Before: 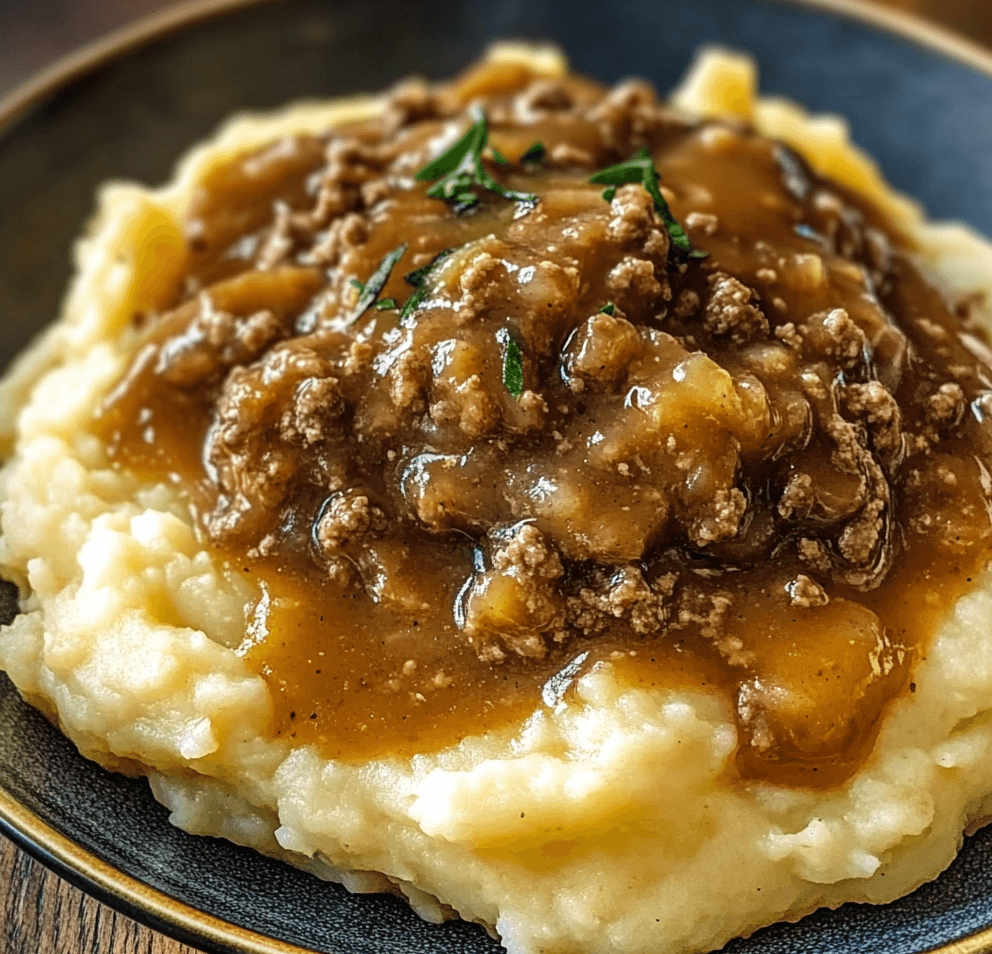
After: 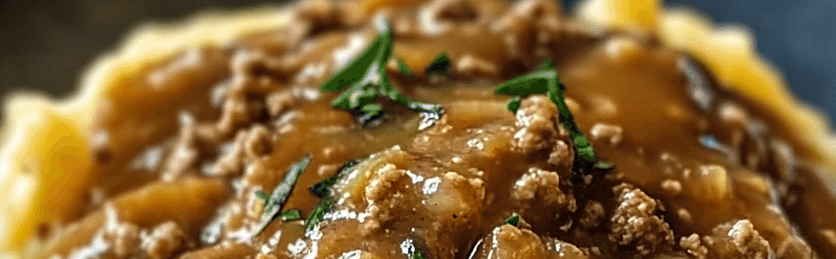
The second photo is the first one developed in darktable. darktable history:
crop and rotate: left 9.658%, top 9.475%, right 6.029%, bottom 63.364%
vignetting: fall-off start 99.55%, brightness -0.996, saturation 0.491, width/height ratio 1.303
exposure: compensate exposure bias true, compensate highlight preservation false
sharpen: radius 1.447, amount 0.395, threshold 1.724
